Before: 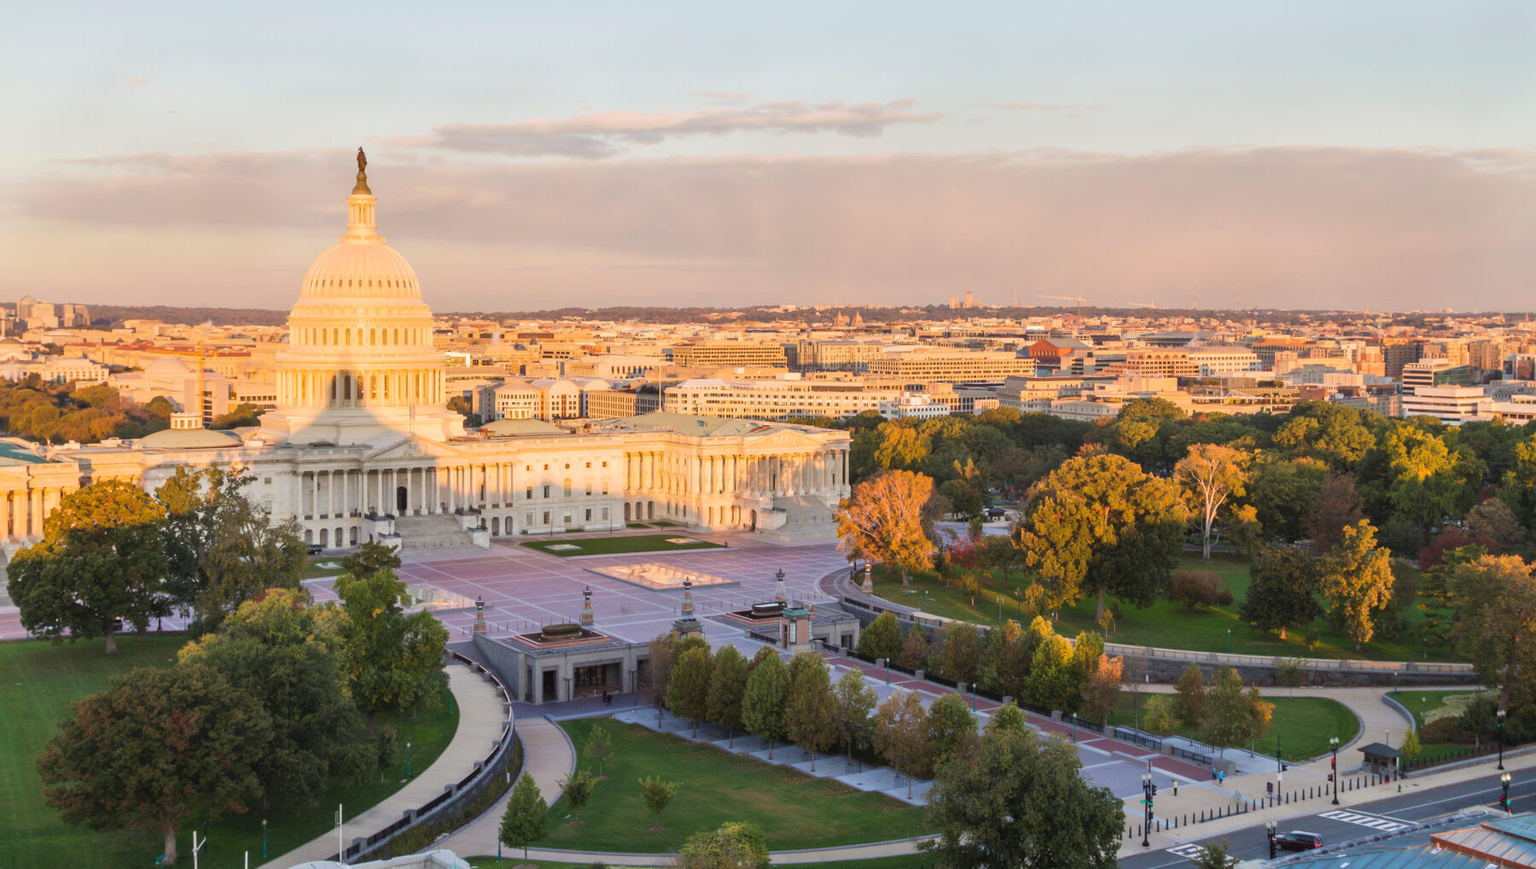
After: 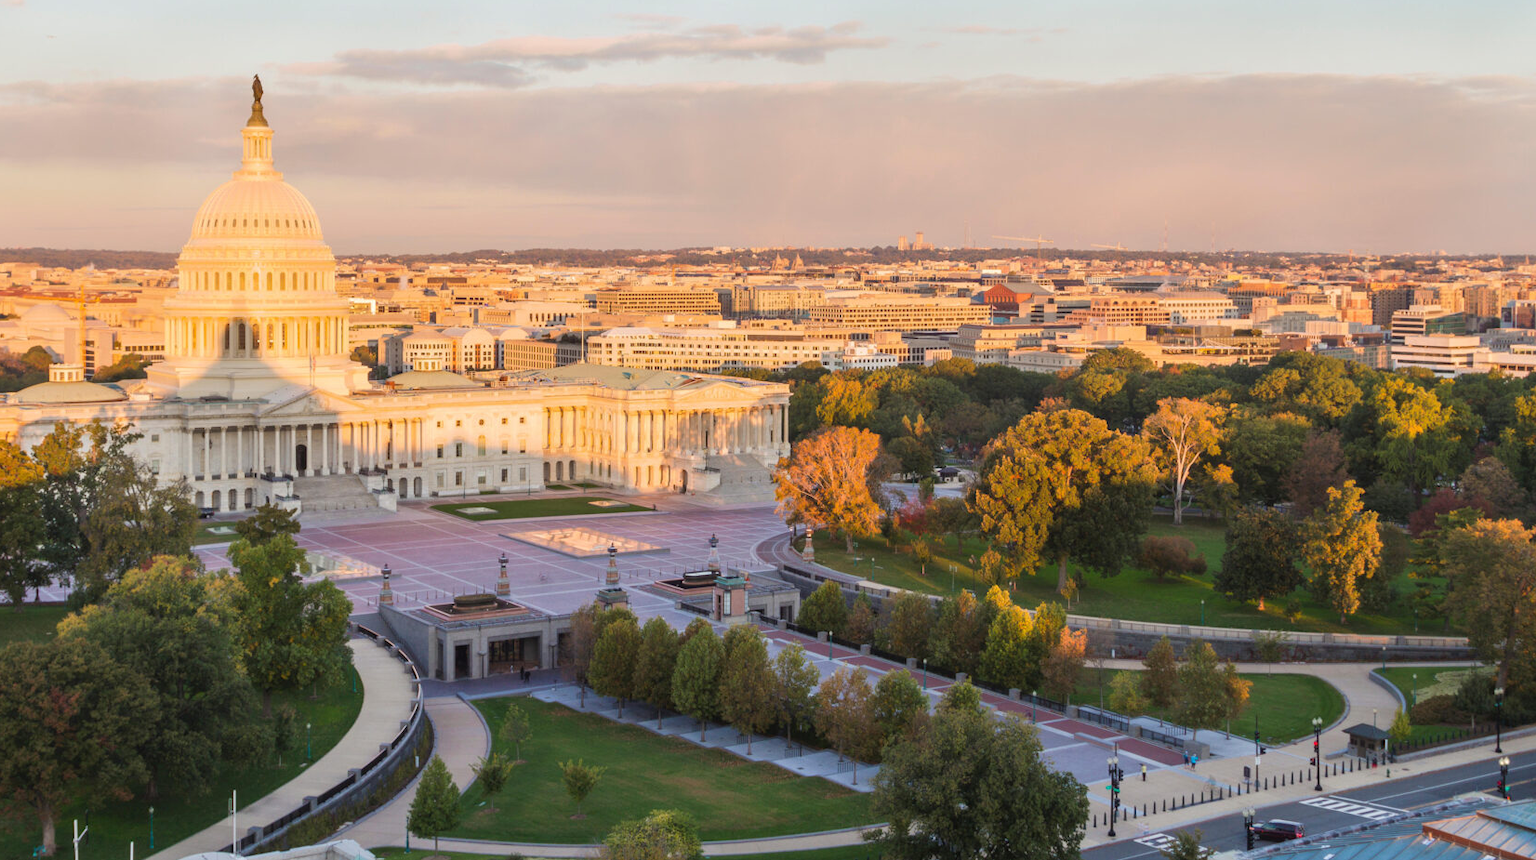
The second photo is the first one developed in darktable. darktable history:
crop and rotate: left 8.18%, top 9.056%
